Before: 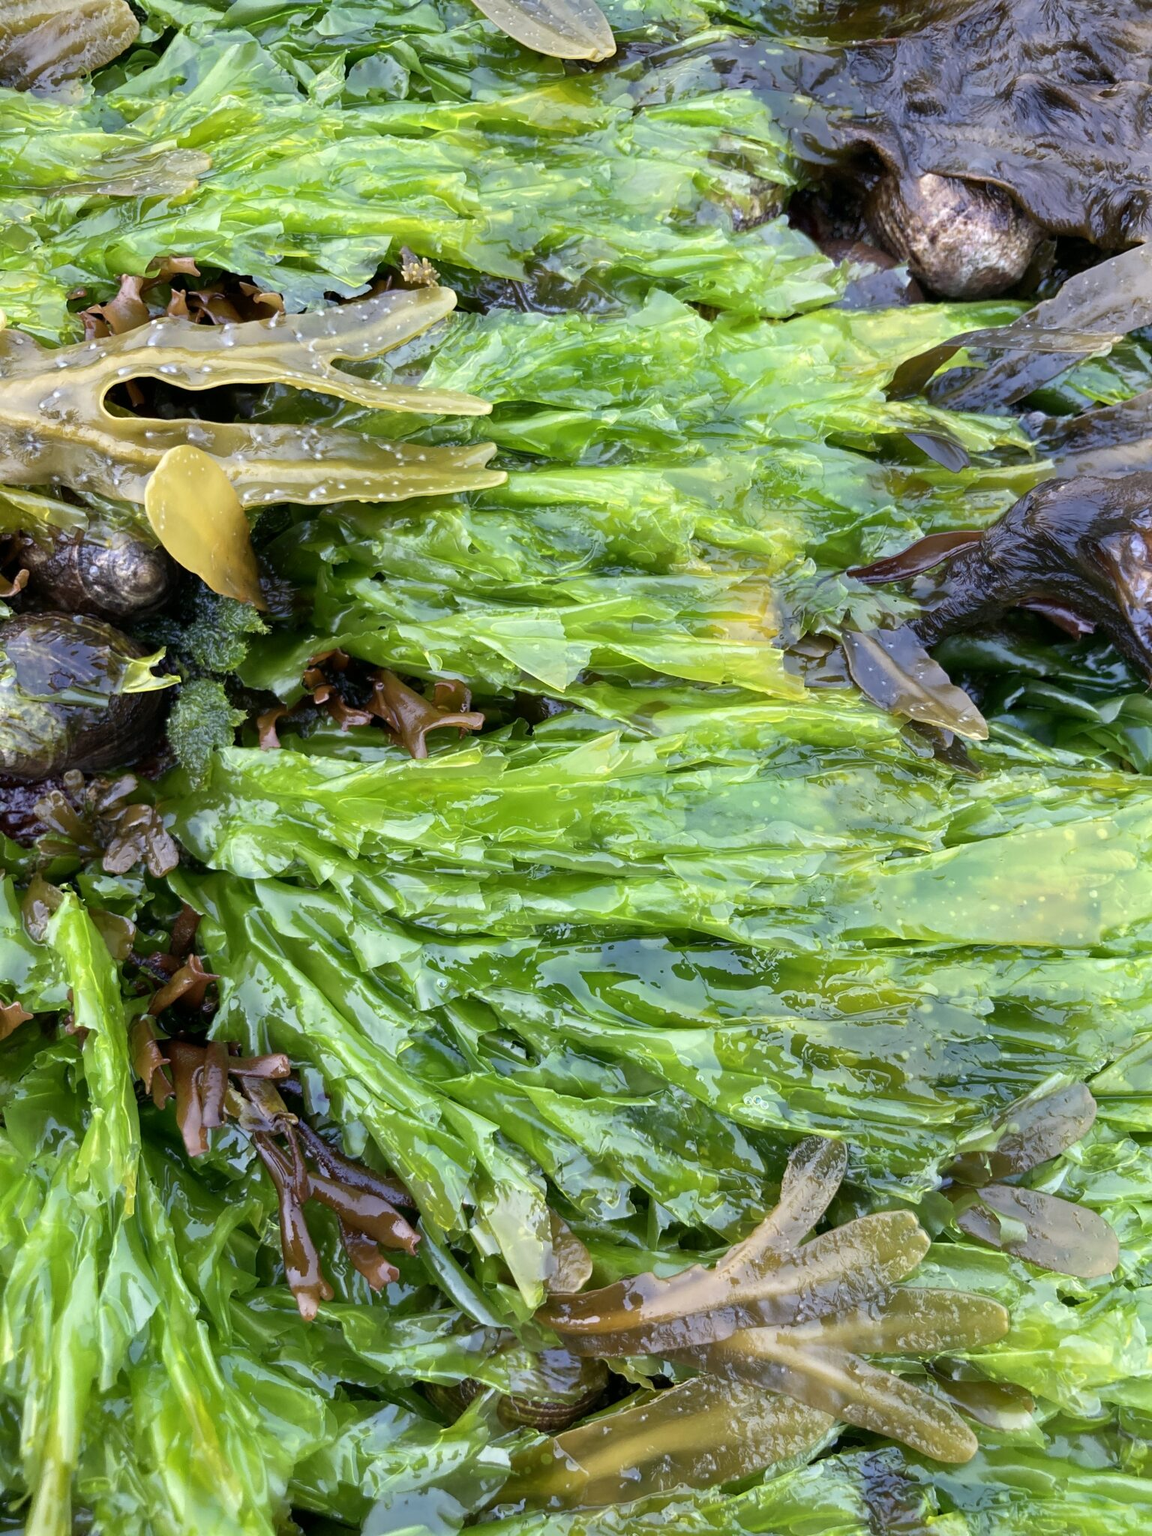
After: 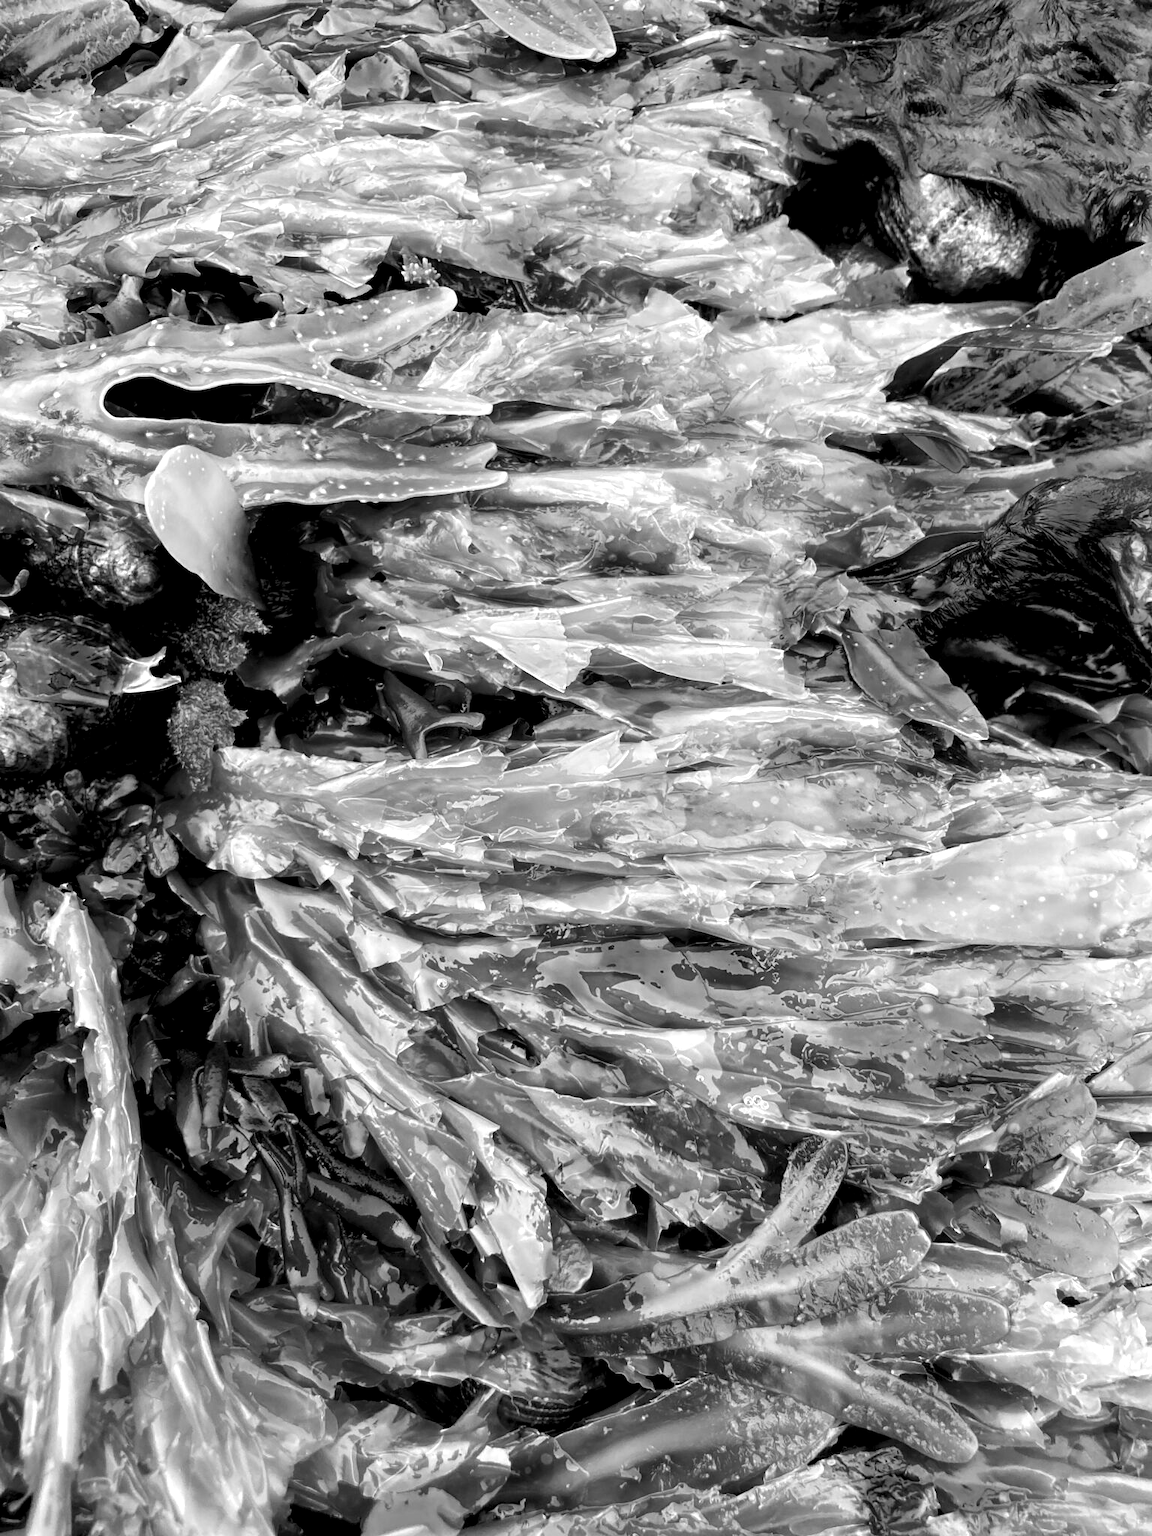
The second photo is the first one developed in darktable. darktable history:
levels: levels [0.182, 0.542, 0.902]
monochrome: on, module defaults
white balance: emerald 1
